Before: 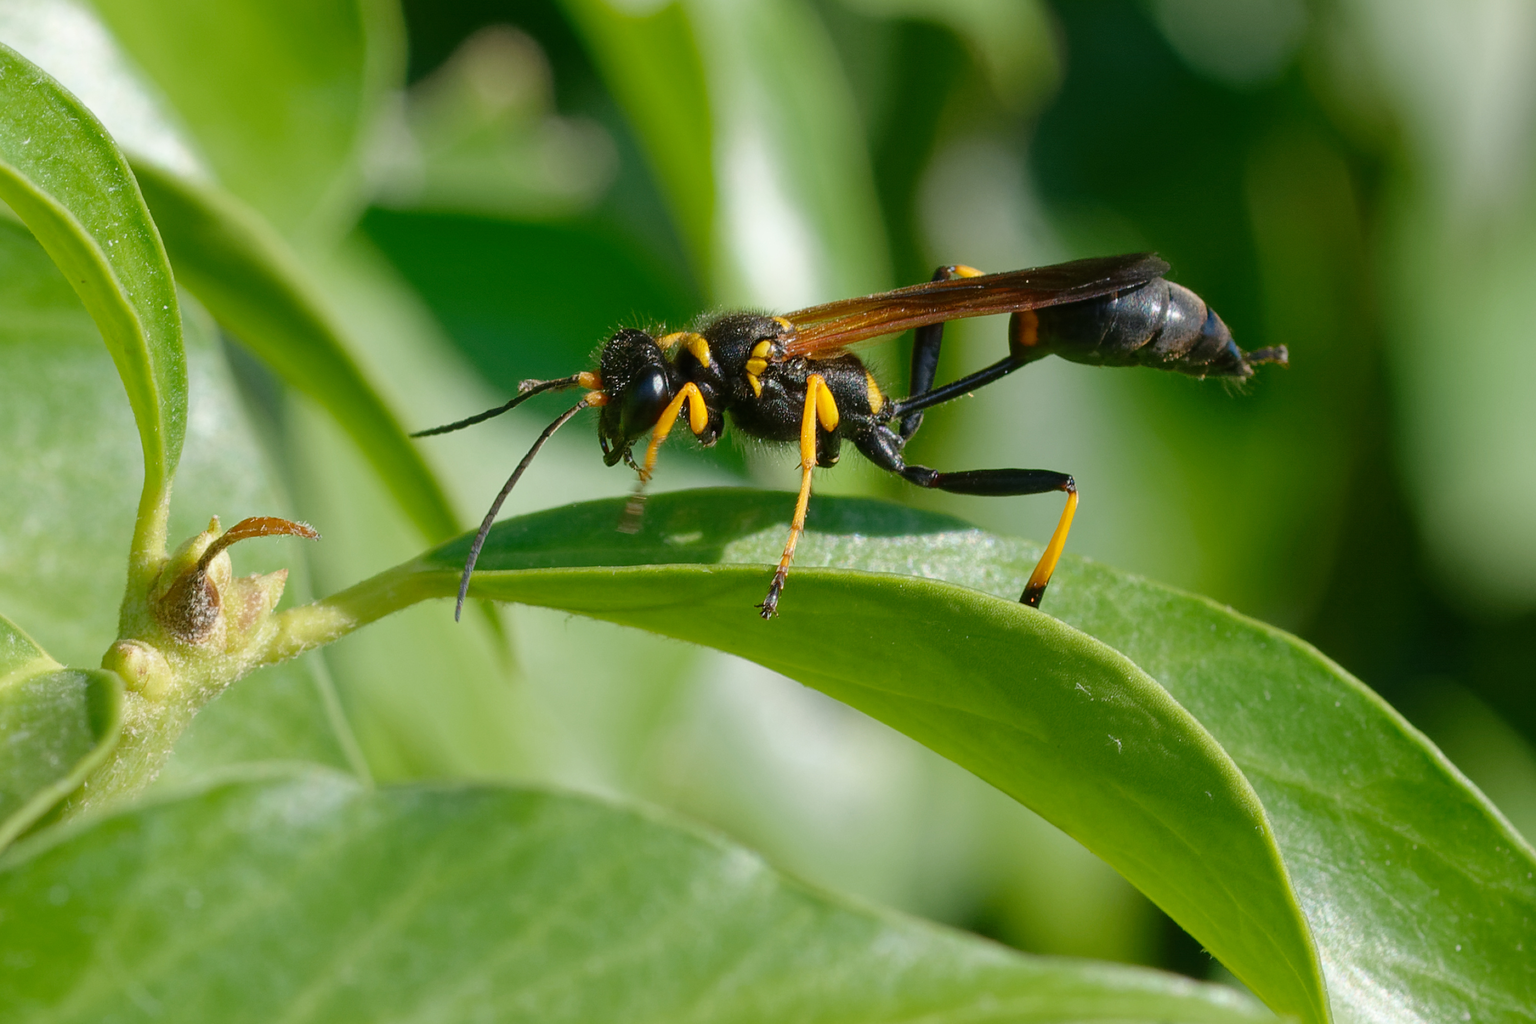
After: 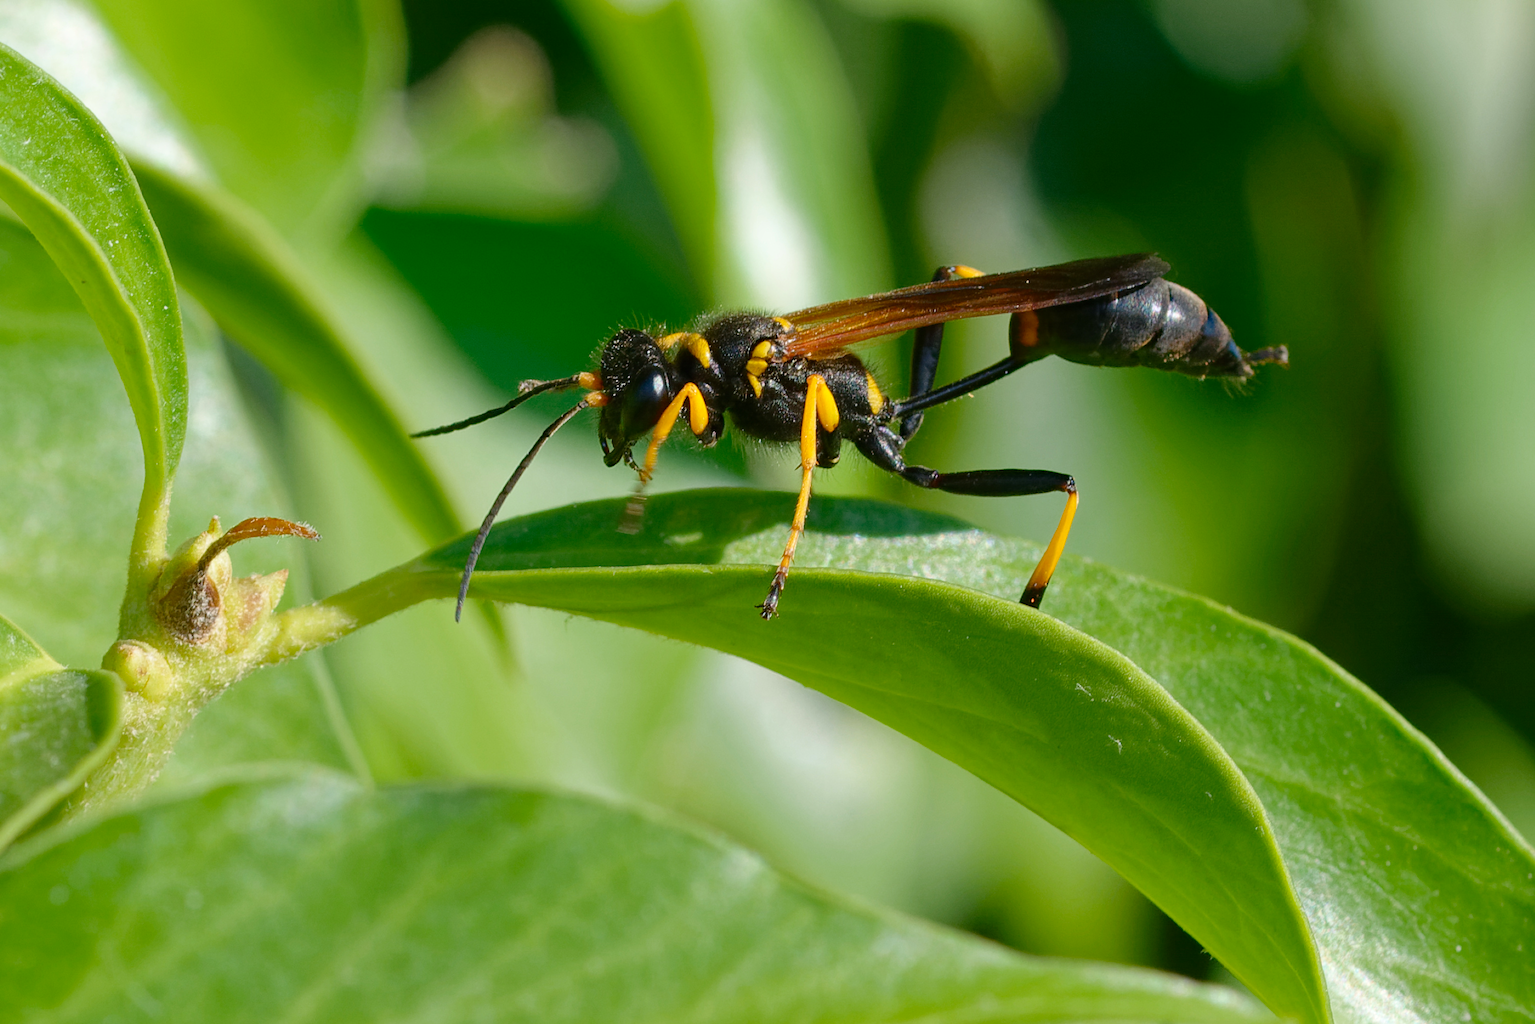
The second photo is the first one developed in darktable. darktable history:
haze removal: adaptive false
contrast brightness saturation: contrast 0.097, brightness 0.026, saturation 0.092
tone equalizer: mask exposure compensation -0.492 EV
